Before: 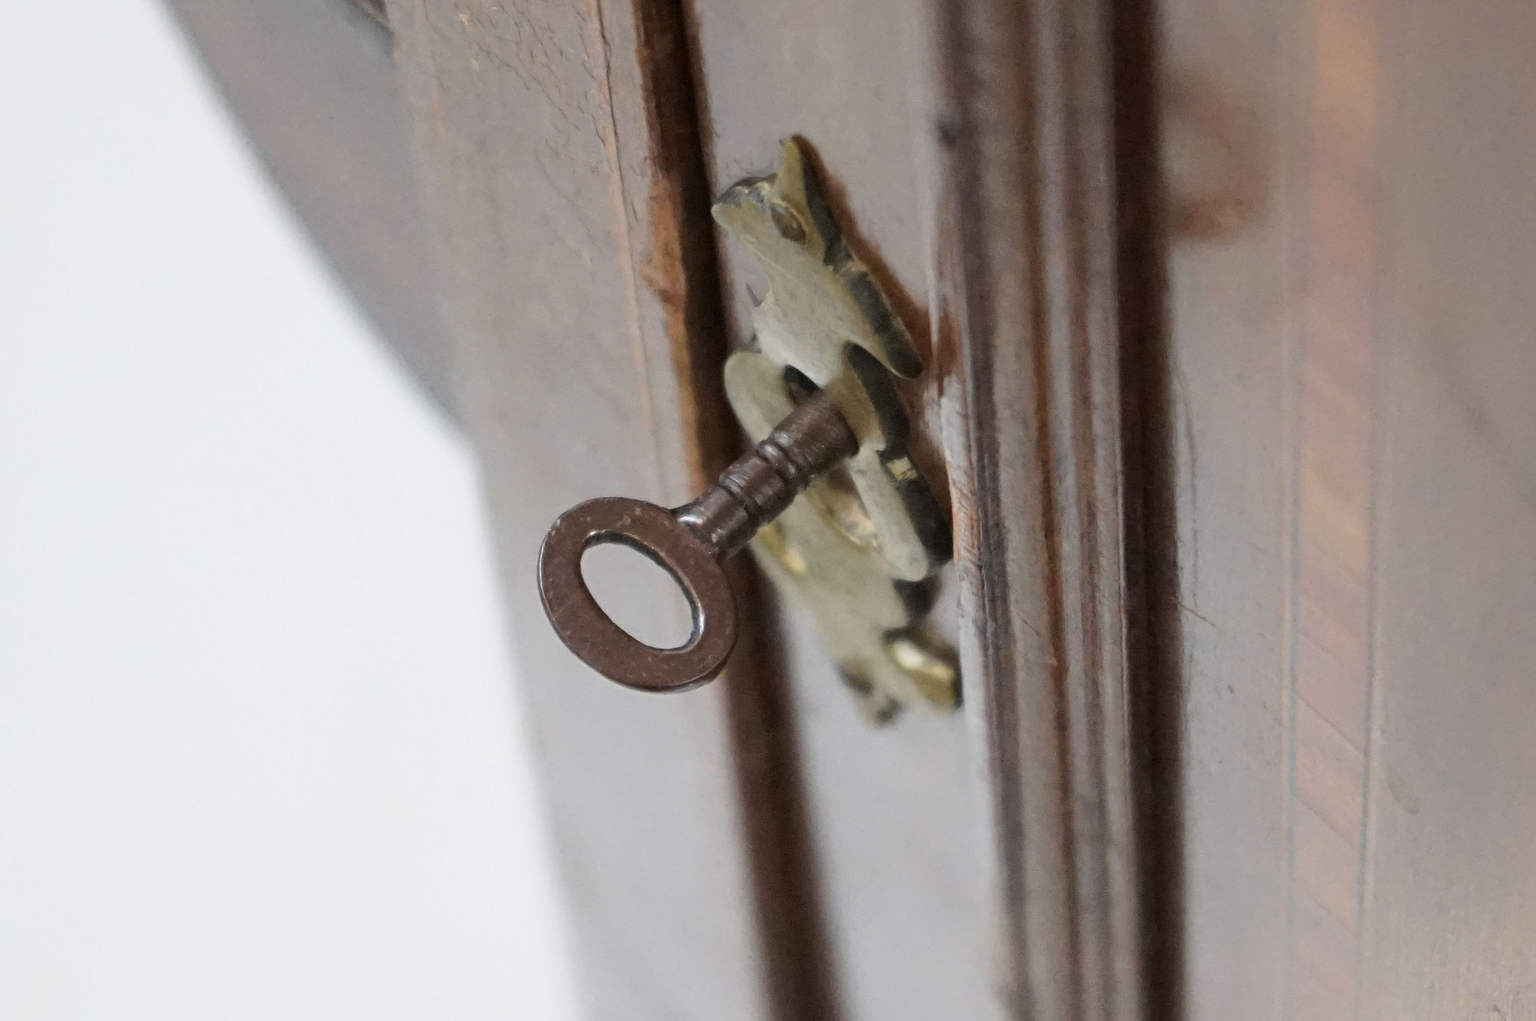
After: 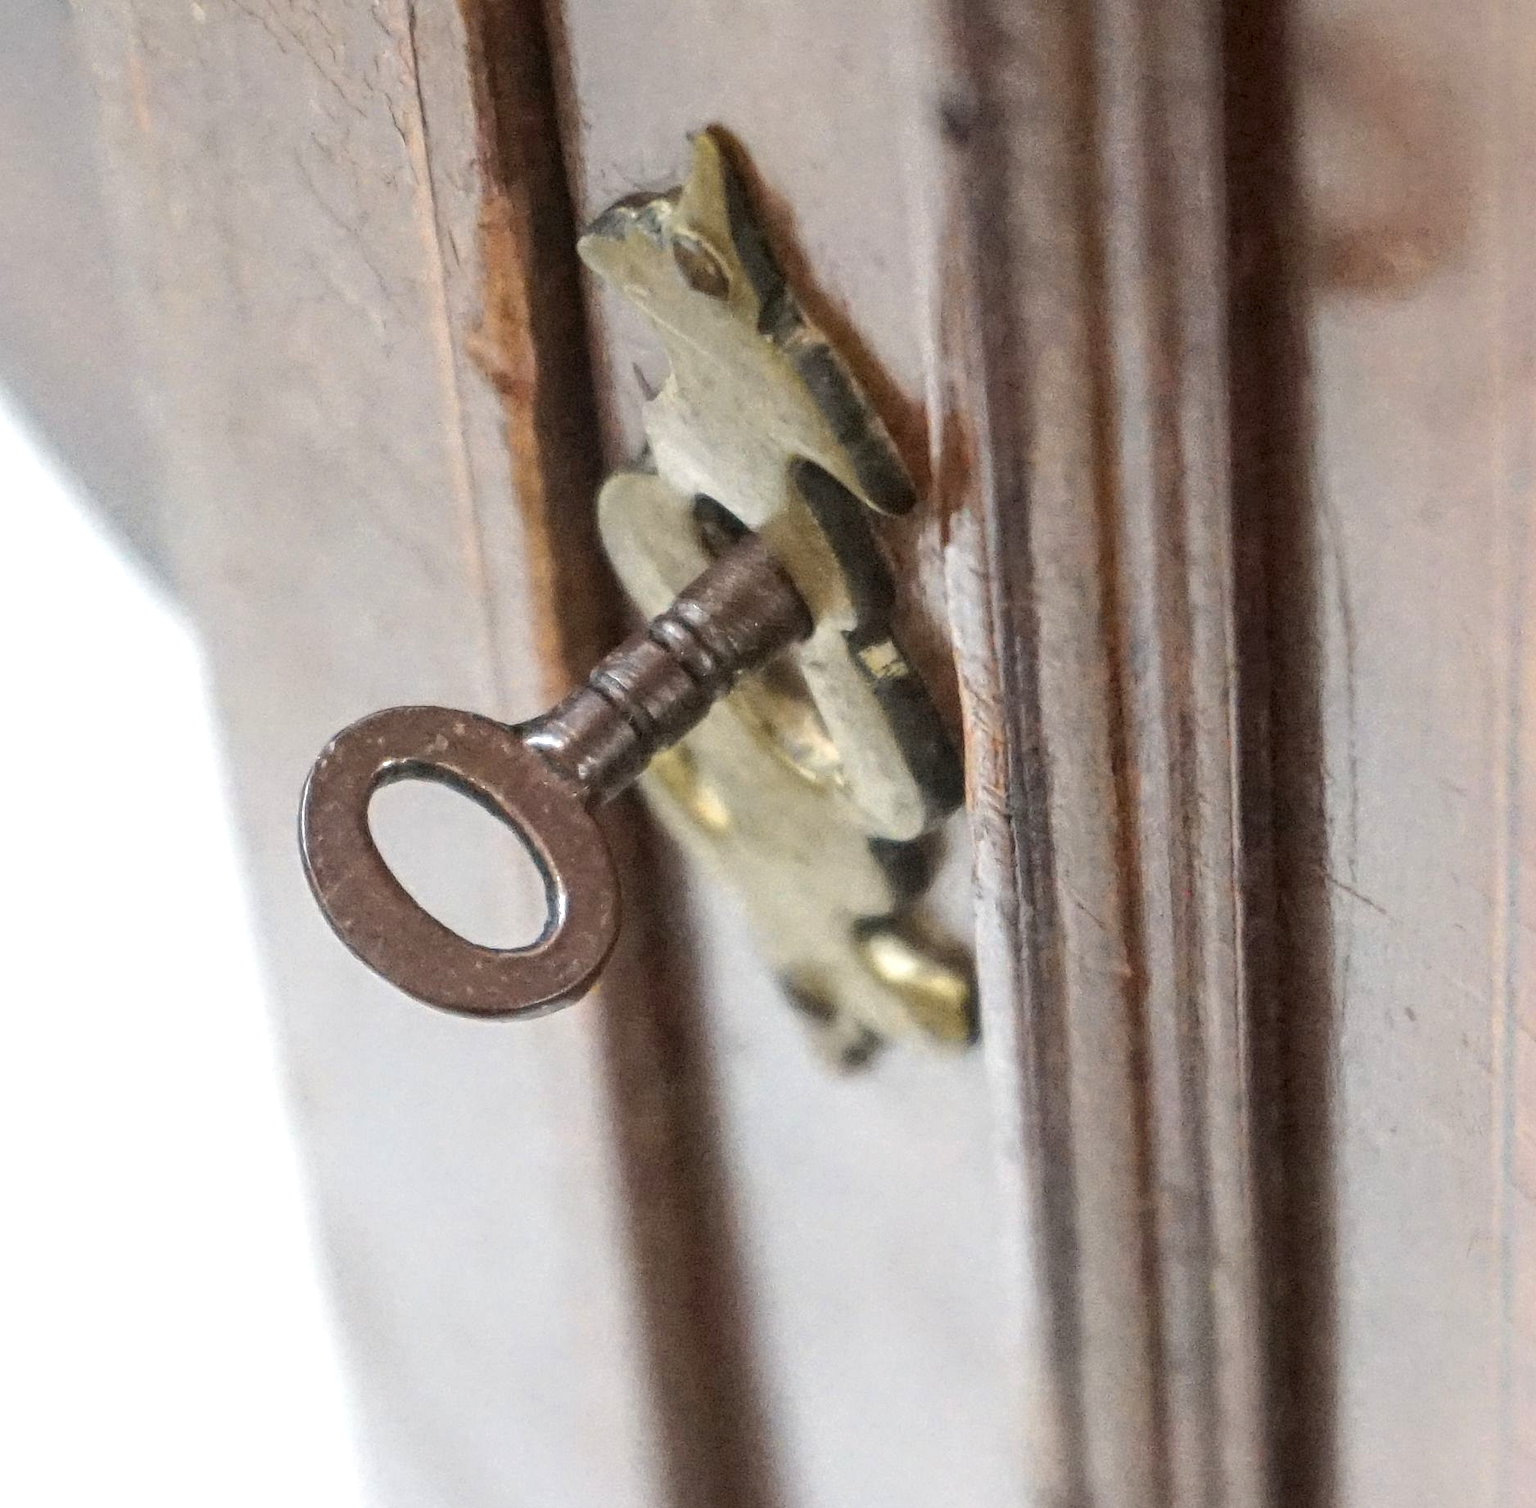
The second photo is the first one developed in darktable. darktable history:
crop and rotate: left 22.918%, top 5.629%, right 14.711%, bottom 2.247%
exposure: exposure 0.6 EV, compensate highlight preservation false
local contrast: highlights 0%, shadows 0%, detail 133%
